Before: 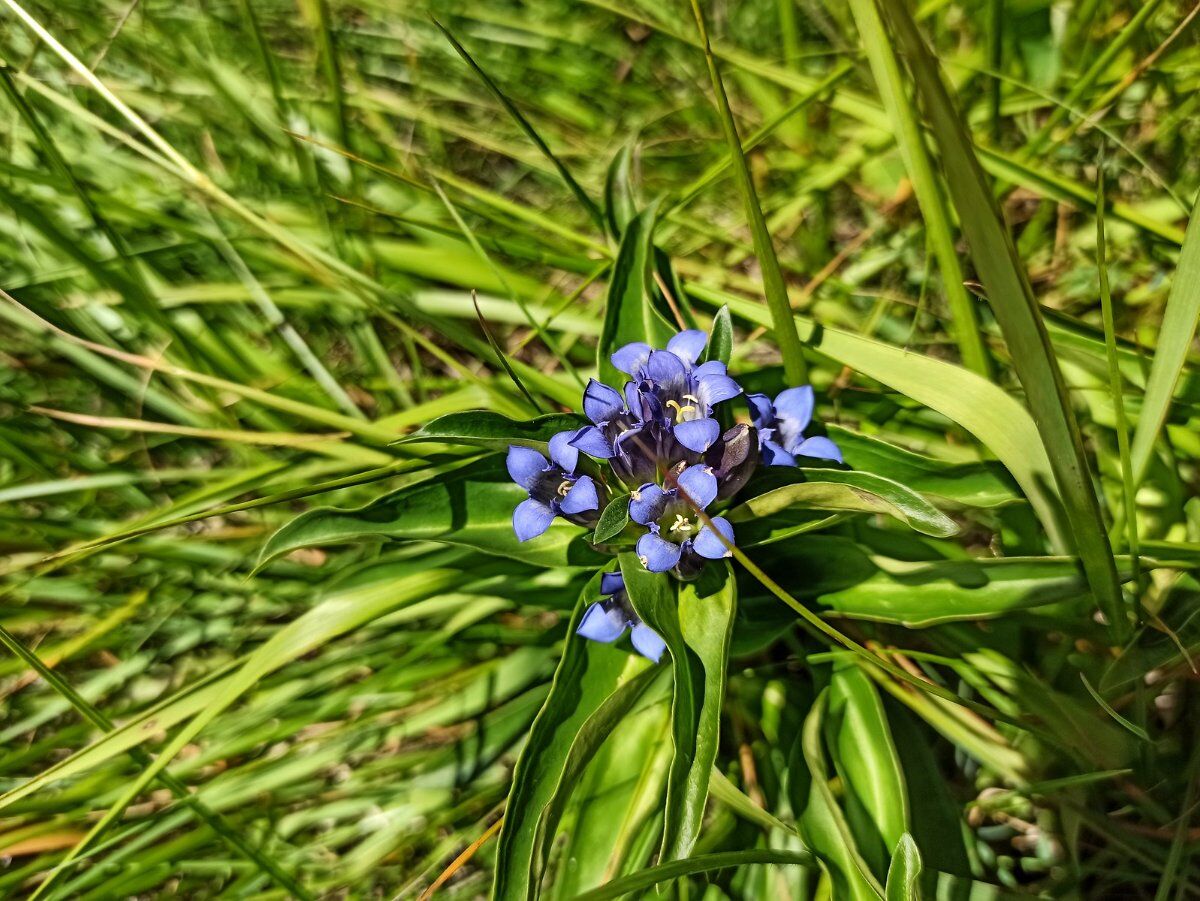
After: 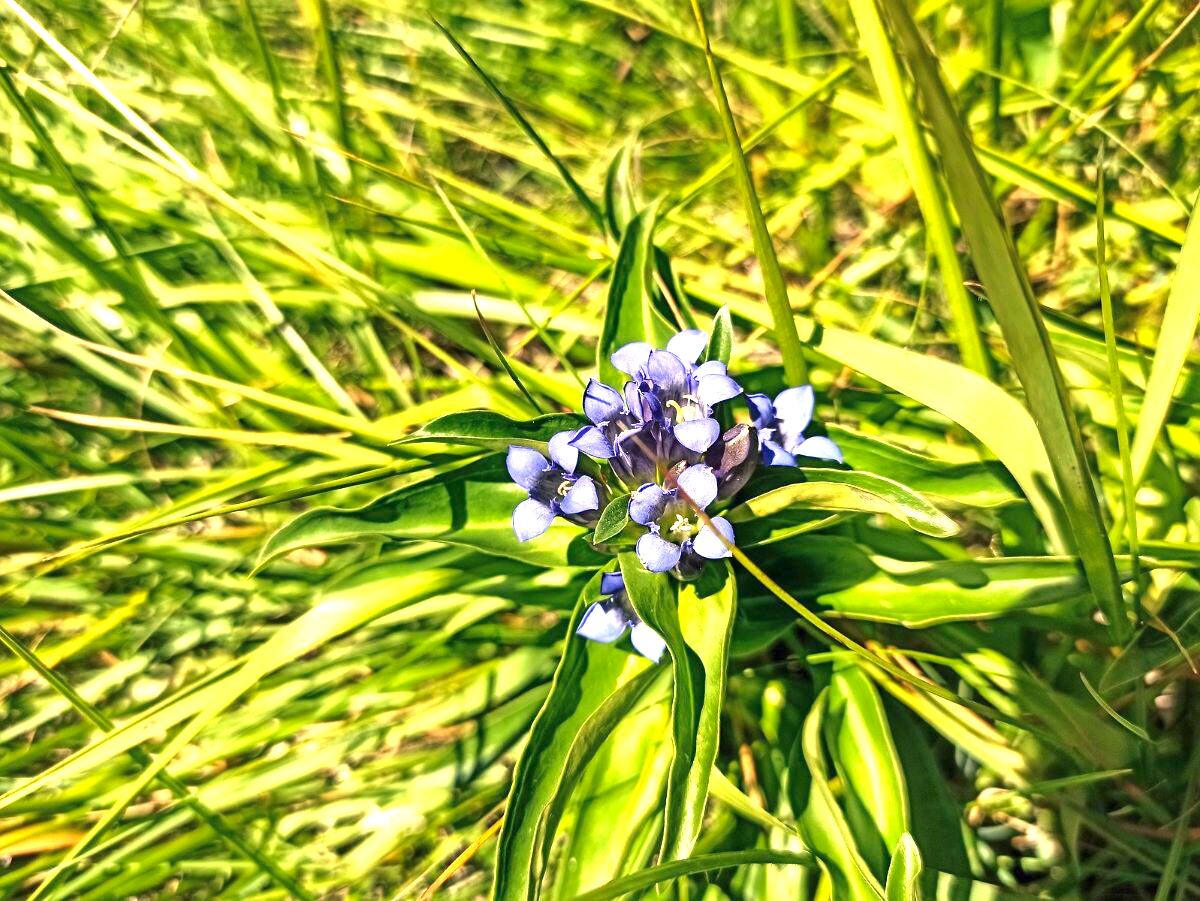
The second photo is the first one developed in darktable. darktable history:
exposure: black level correction 0, exposure 1.379 EV, compensate exposure bias true, compensate highlight preservation false
color balance rgb: shadows lift › chroma 5.41%, shadows lift › hue 240°, highlights gain › chroma 3.74%, highlights gain › hue 60°, saturation formula JzAzBz (2021)
